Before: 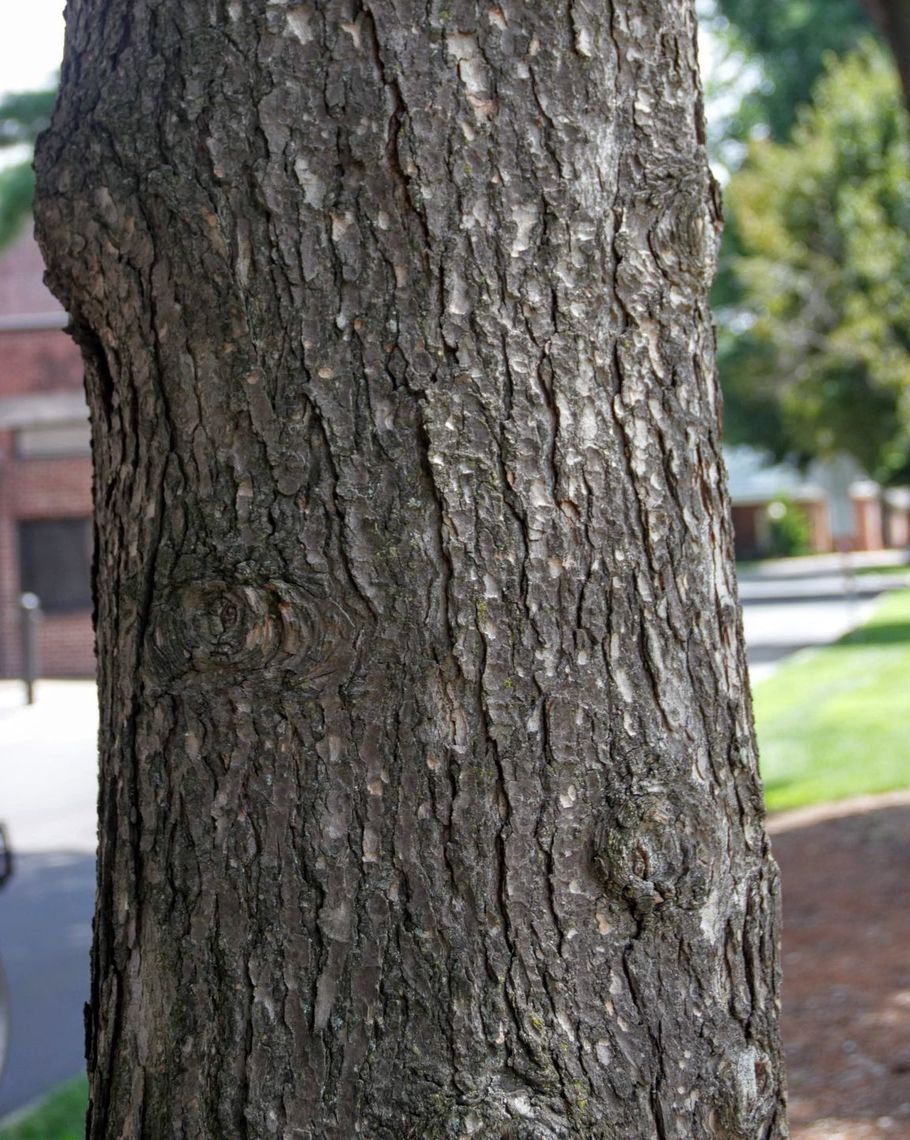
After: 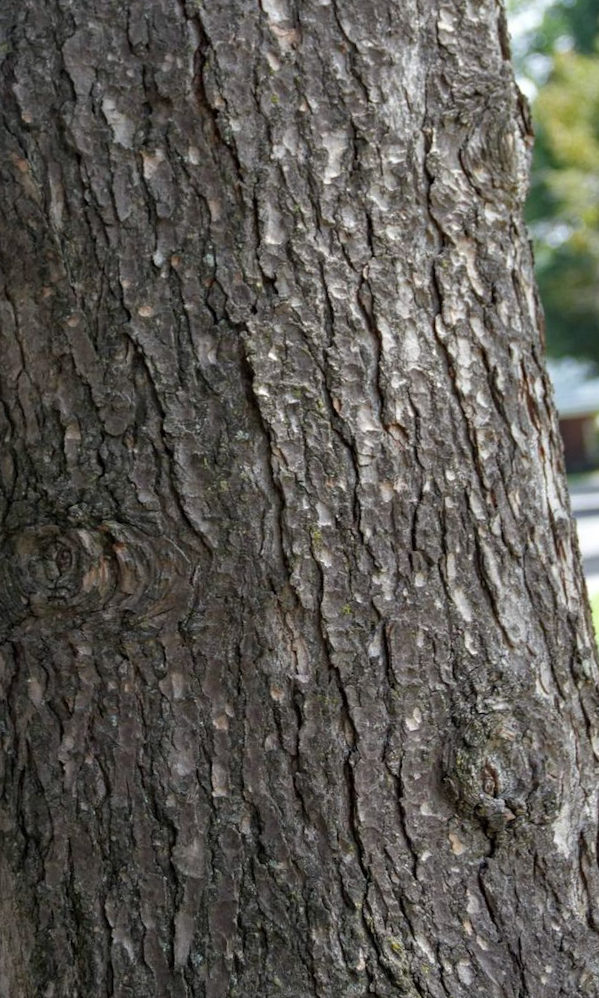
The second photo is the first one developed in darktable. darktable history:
rotate and perspective: rotation -3.52°, crop left 0.036, crop right 0.964, crop top 0.081, crop bottom 0.919
crop and rotate: left 18.442%, right 15.508%
